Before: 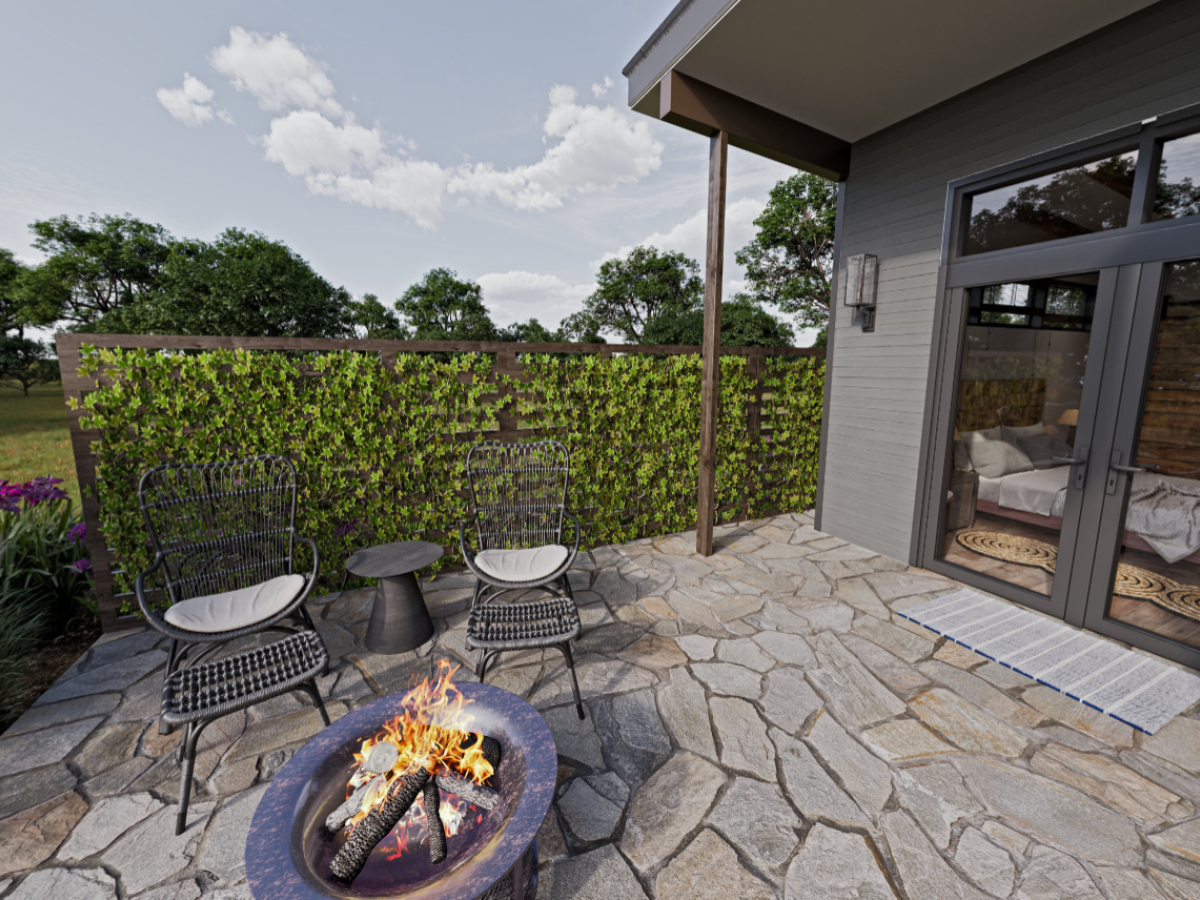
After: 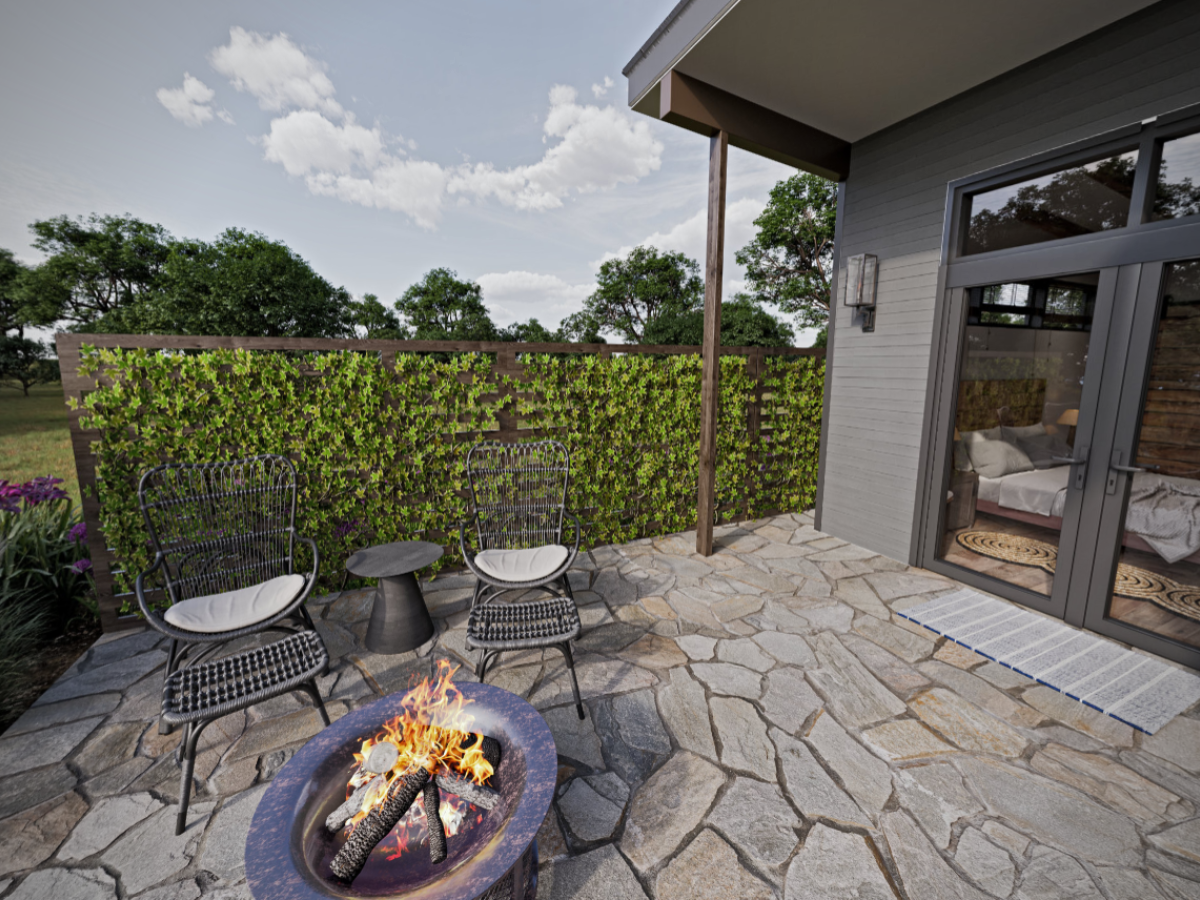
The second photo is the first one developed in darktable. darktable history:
vignetting: on, module defaults
shadows and highlights: shadows 37.27, highlights -28.18, soften with gaussian
